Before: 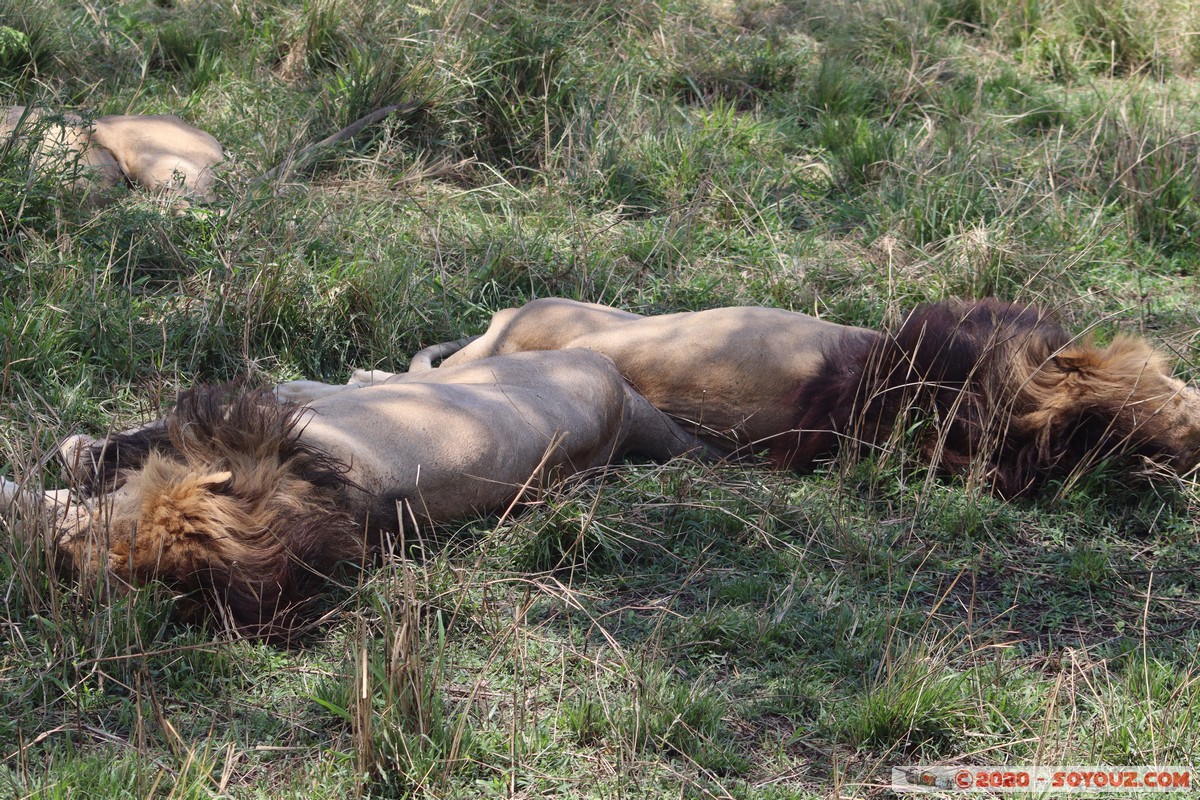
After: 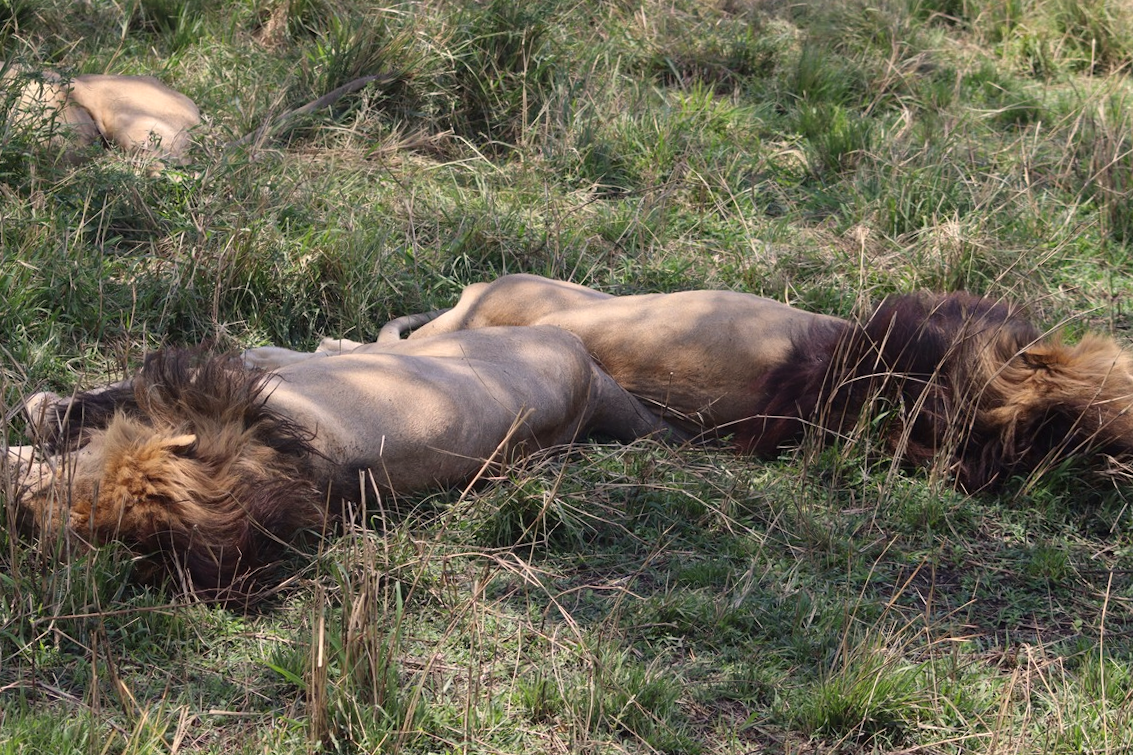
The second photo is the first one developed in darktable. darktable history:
color correction: highlights a* 3.61, highlights b* 5.1
crop and rotate: angle -2.27°
shadows and highlights: shadows -24.94, highlights 49.15, soften with gaussian
